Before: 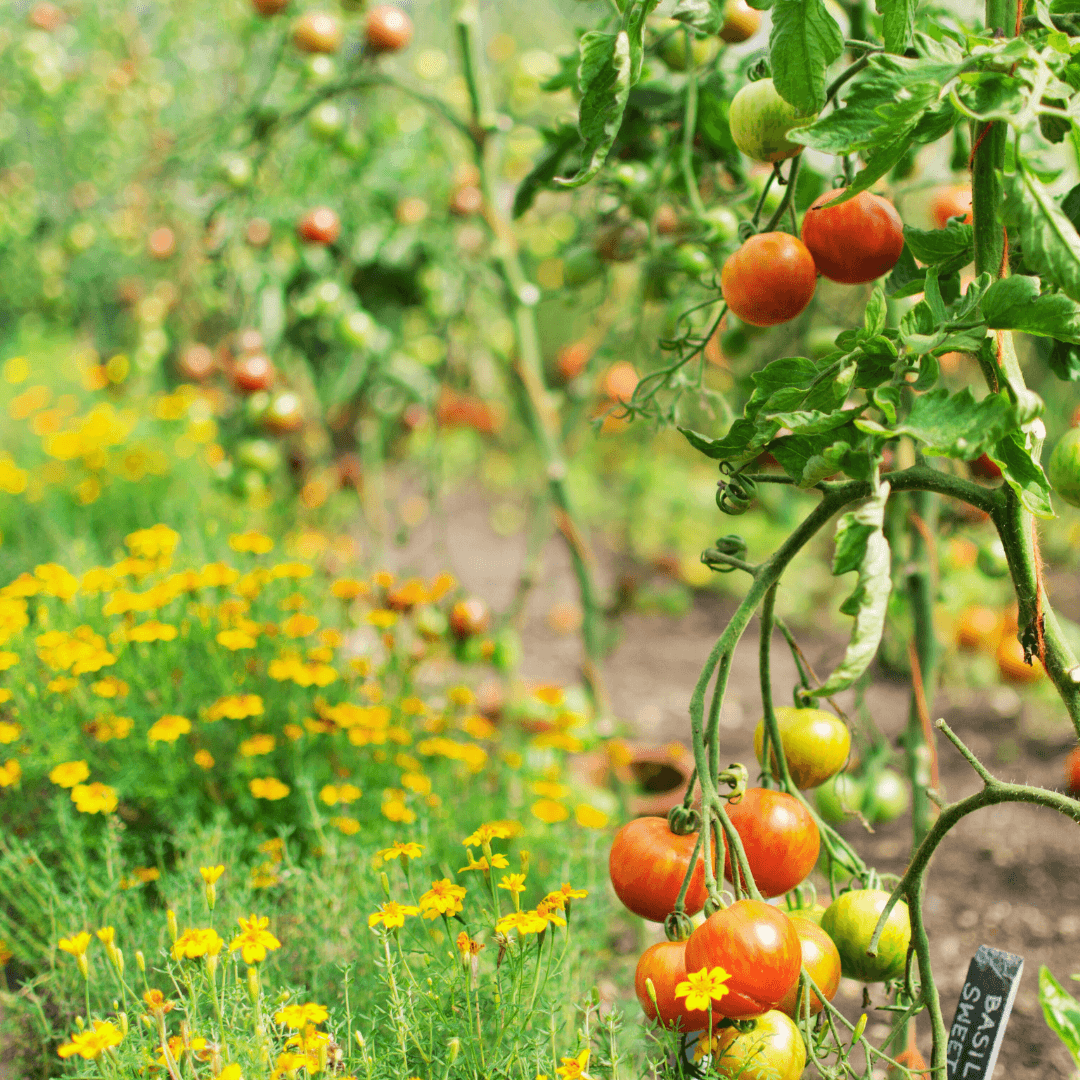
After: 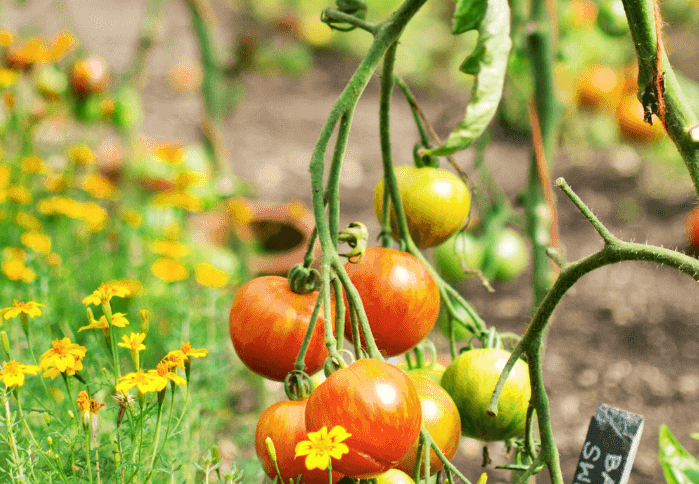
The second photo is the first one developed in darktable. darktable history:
local contrast: mode bilateral grid, contrast 19, coarseness 50, detail 128%, midtone range 0.2
crop and rotate: left 35.239%, top 50.178%, bottom 4.986%
